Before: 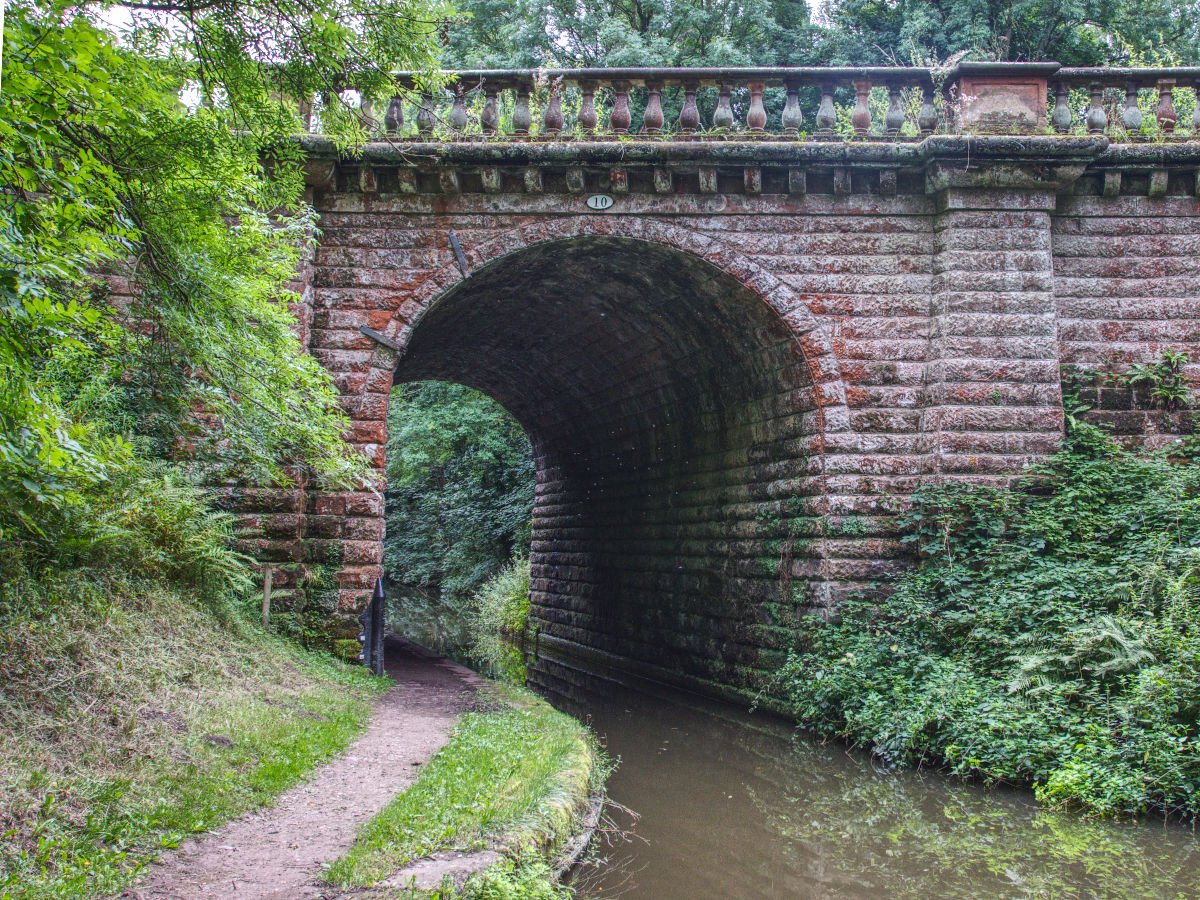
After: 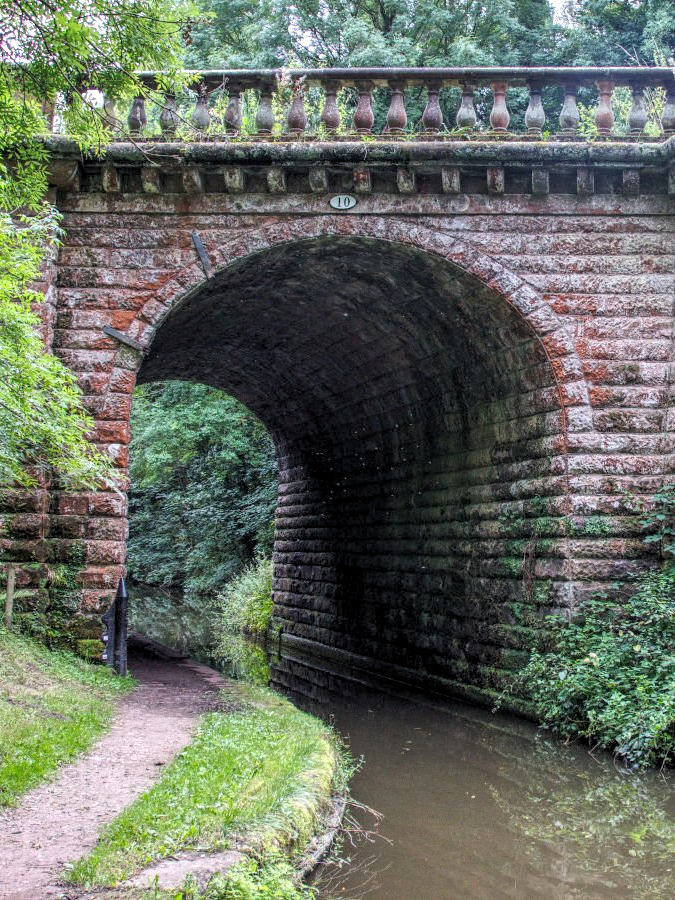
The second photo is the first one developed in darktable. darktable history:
crop: left 21.496%, right 22.254%
rgb levels: levels [[0.01, 0.419, 0.839], [0, 0.5, 1], [0, 0.5, 1]]
